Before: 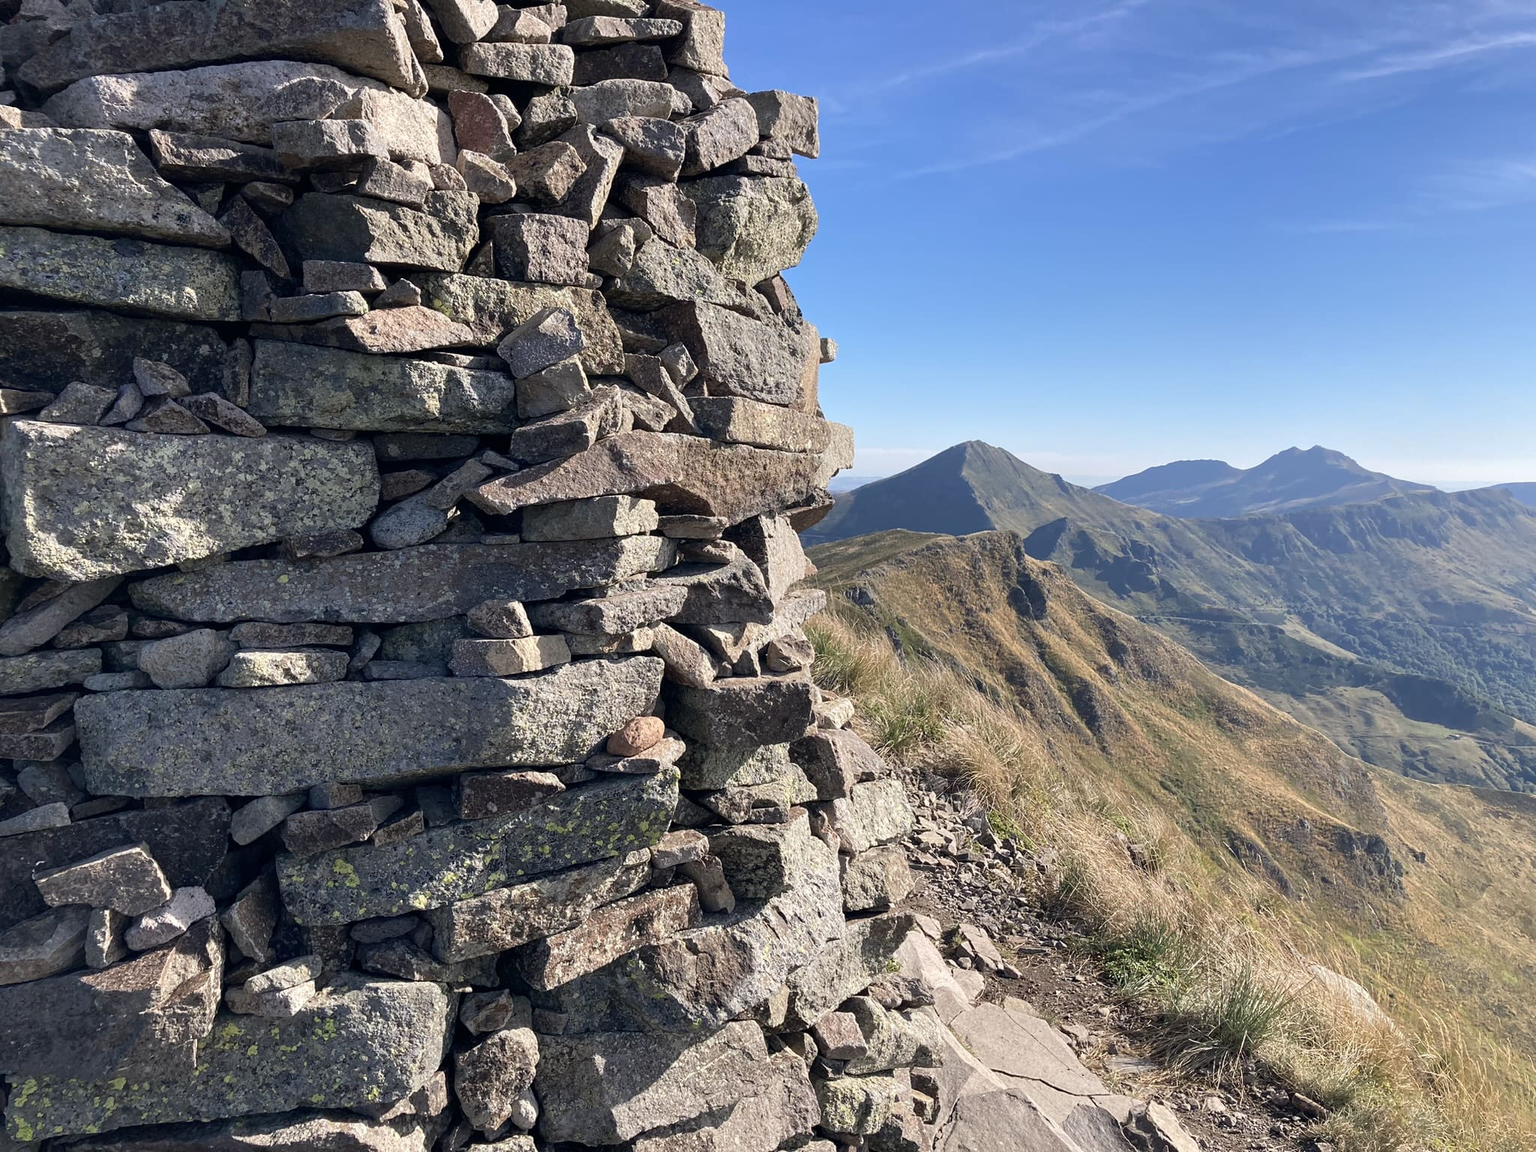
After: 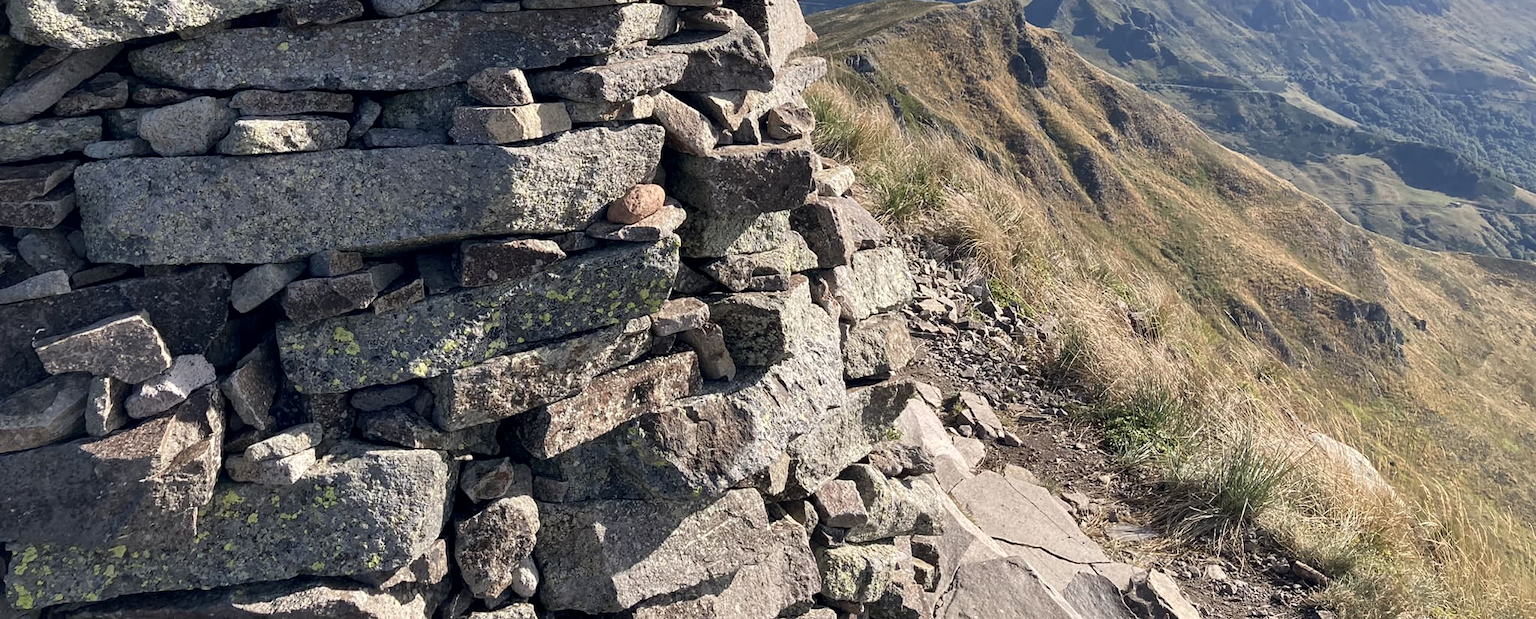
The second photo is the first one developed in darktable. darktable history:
local contrast: mode bilateral grid, contrast 20, coarseness 50, detail 120%, midtone range 0.2
crop and rotate: top 46.237%
tone equalizer: on, module defaults
